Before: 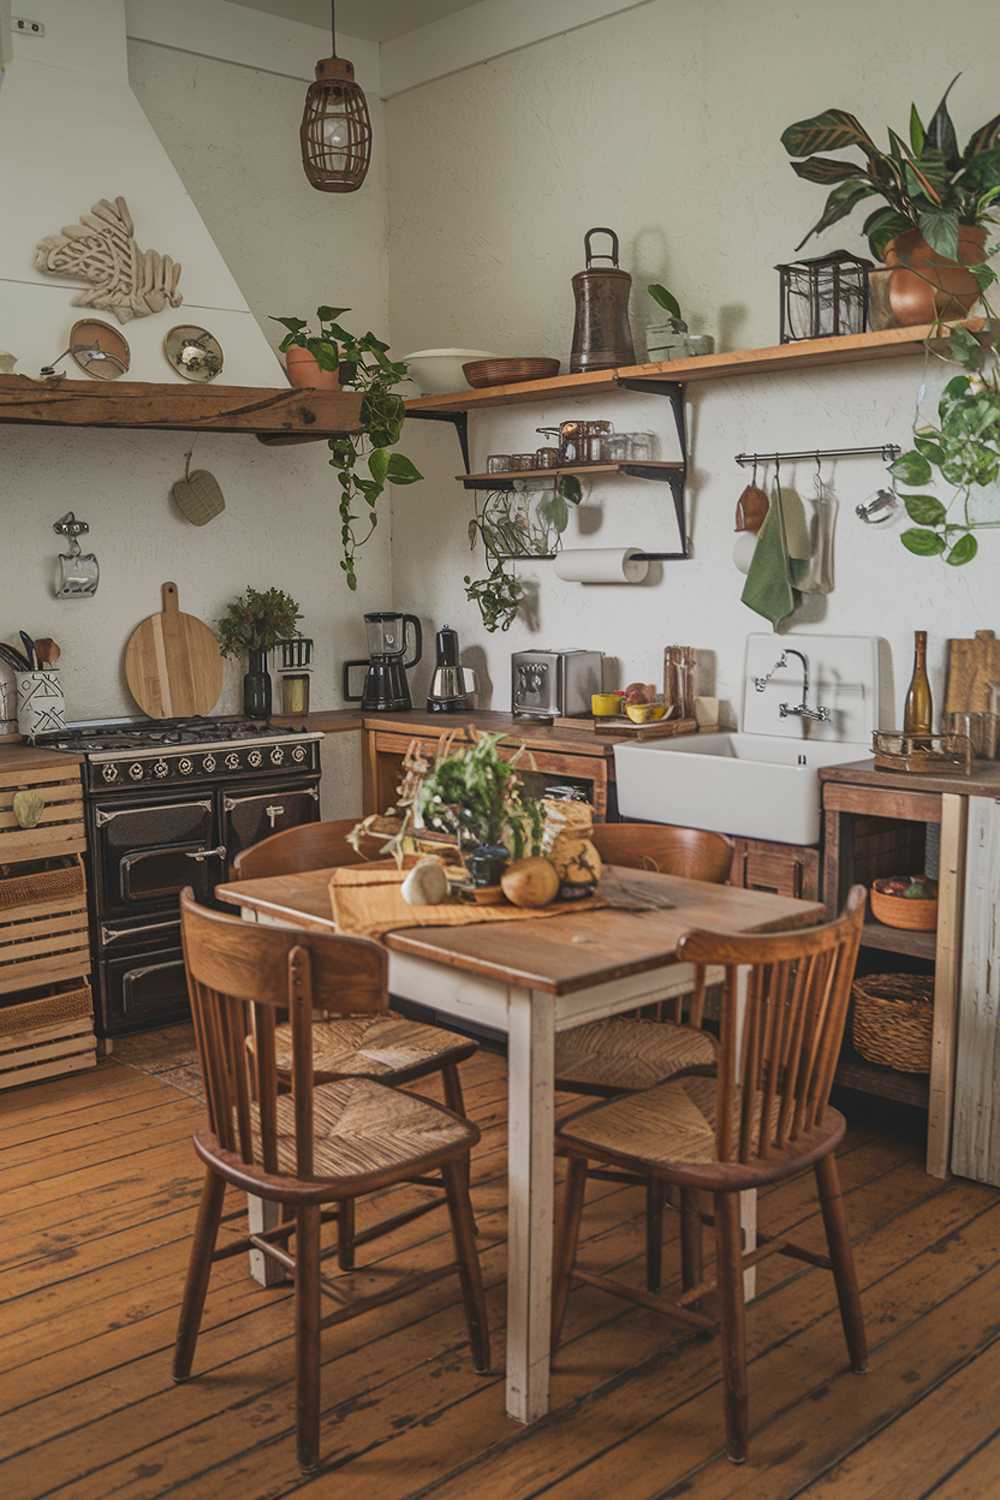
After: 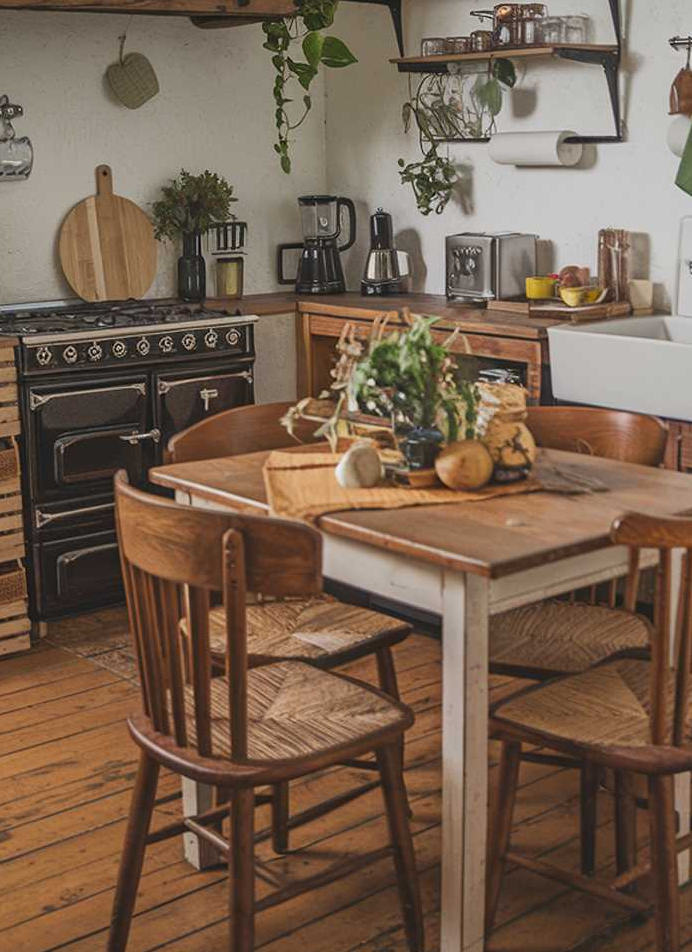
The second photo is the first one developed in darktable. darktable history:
crop: left 6.615%, top 27.84%, right 24.11%, bottom 8.642%
